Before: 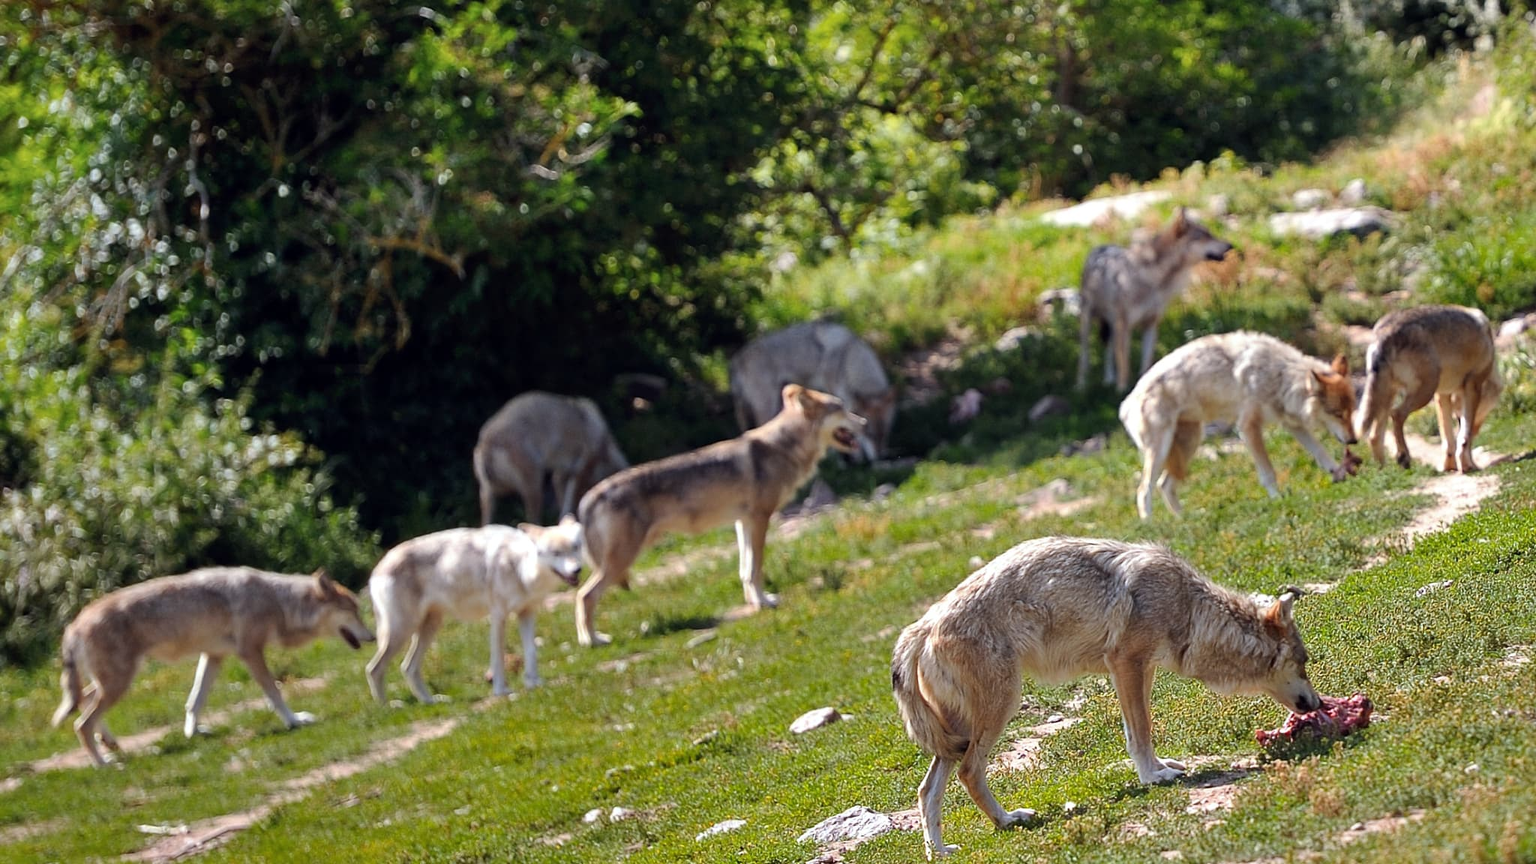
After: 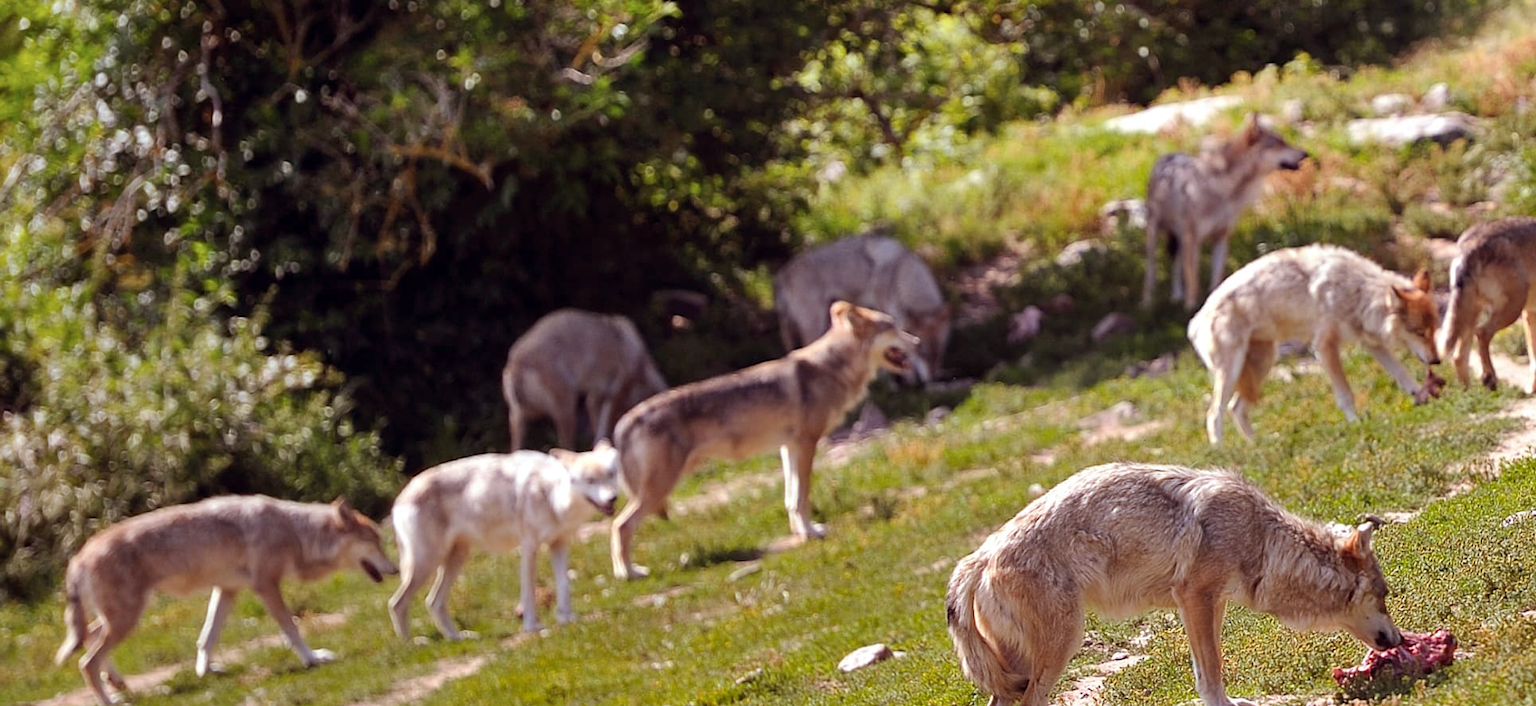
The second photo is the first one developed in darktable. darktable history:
rgb levels: mode RGB, independent channels, levels [[0, 0.474, 1], [0, 0.5, 1], [0, 0.5, 1]]
crop and rotate: angle 0.03°, top 11.643%, right 5.651%, bottom 11.189%
